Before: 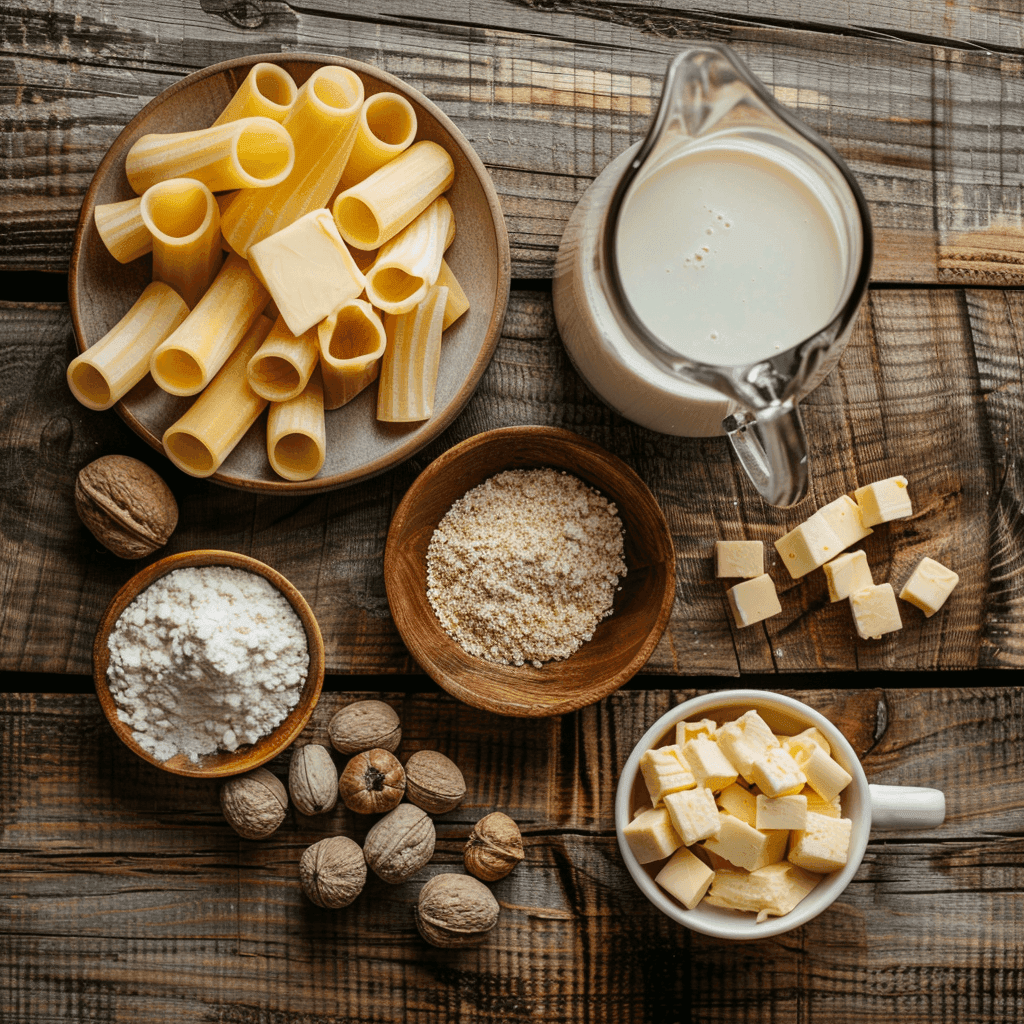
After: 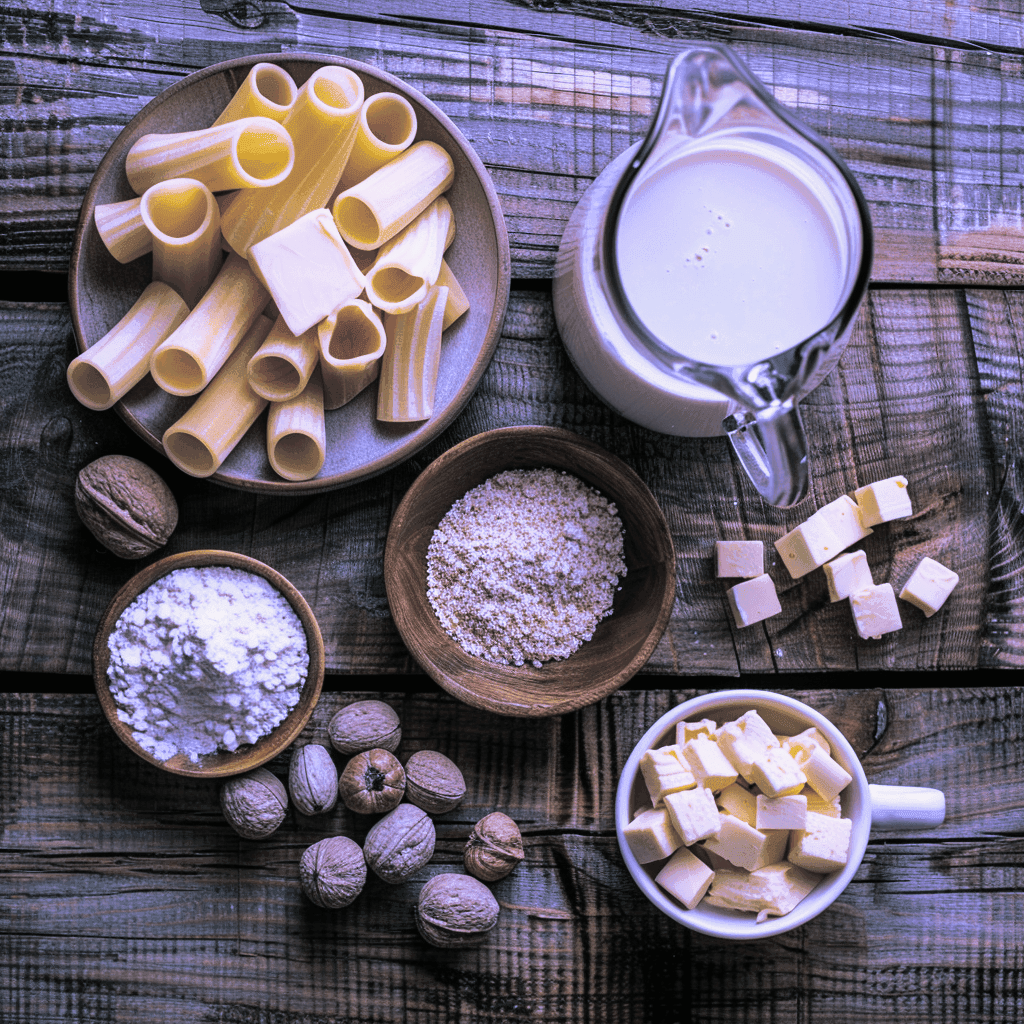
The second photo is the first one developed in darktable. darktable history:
velvia: strength 17%
white balance: red 0.98, blue 1.61
split-toning: shadows › hue 201.6°, shadows › saturation 0.16, highlights › hue 50.4°, highlights › saturation 0.2, balance -49.9
